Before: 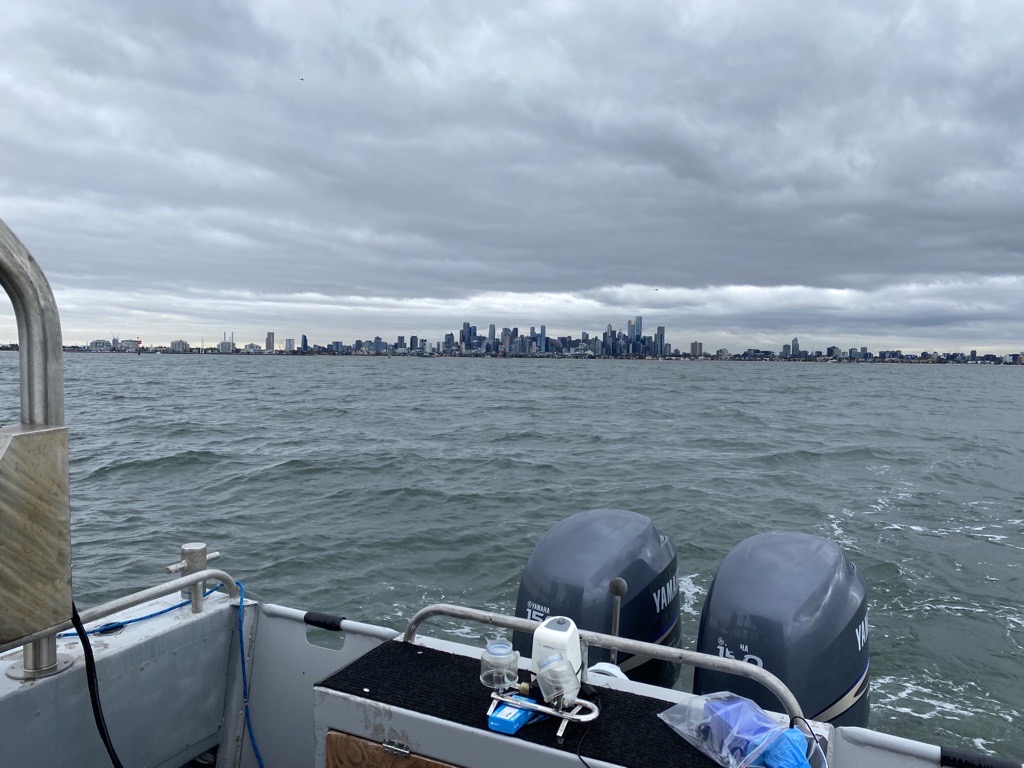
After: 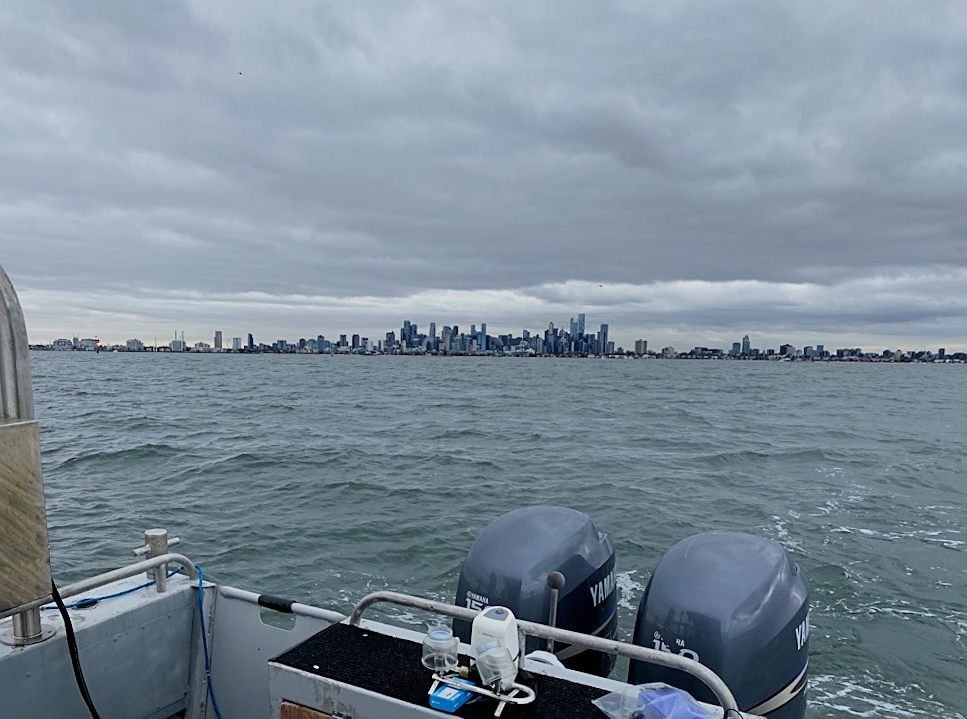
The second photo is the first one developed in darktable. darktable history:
rotate and perspective: rotation 0.062°, lens shift (vertical) 0.115, lens shift (horizontal) -0.133, crop left 0.047, crop right 0.94, crop top 0.061, crop bottom 0.94
filmic rgb: hardness 4.17, contrast 0.921
sharpen: on, module defaults
